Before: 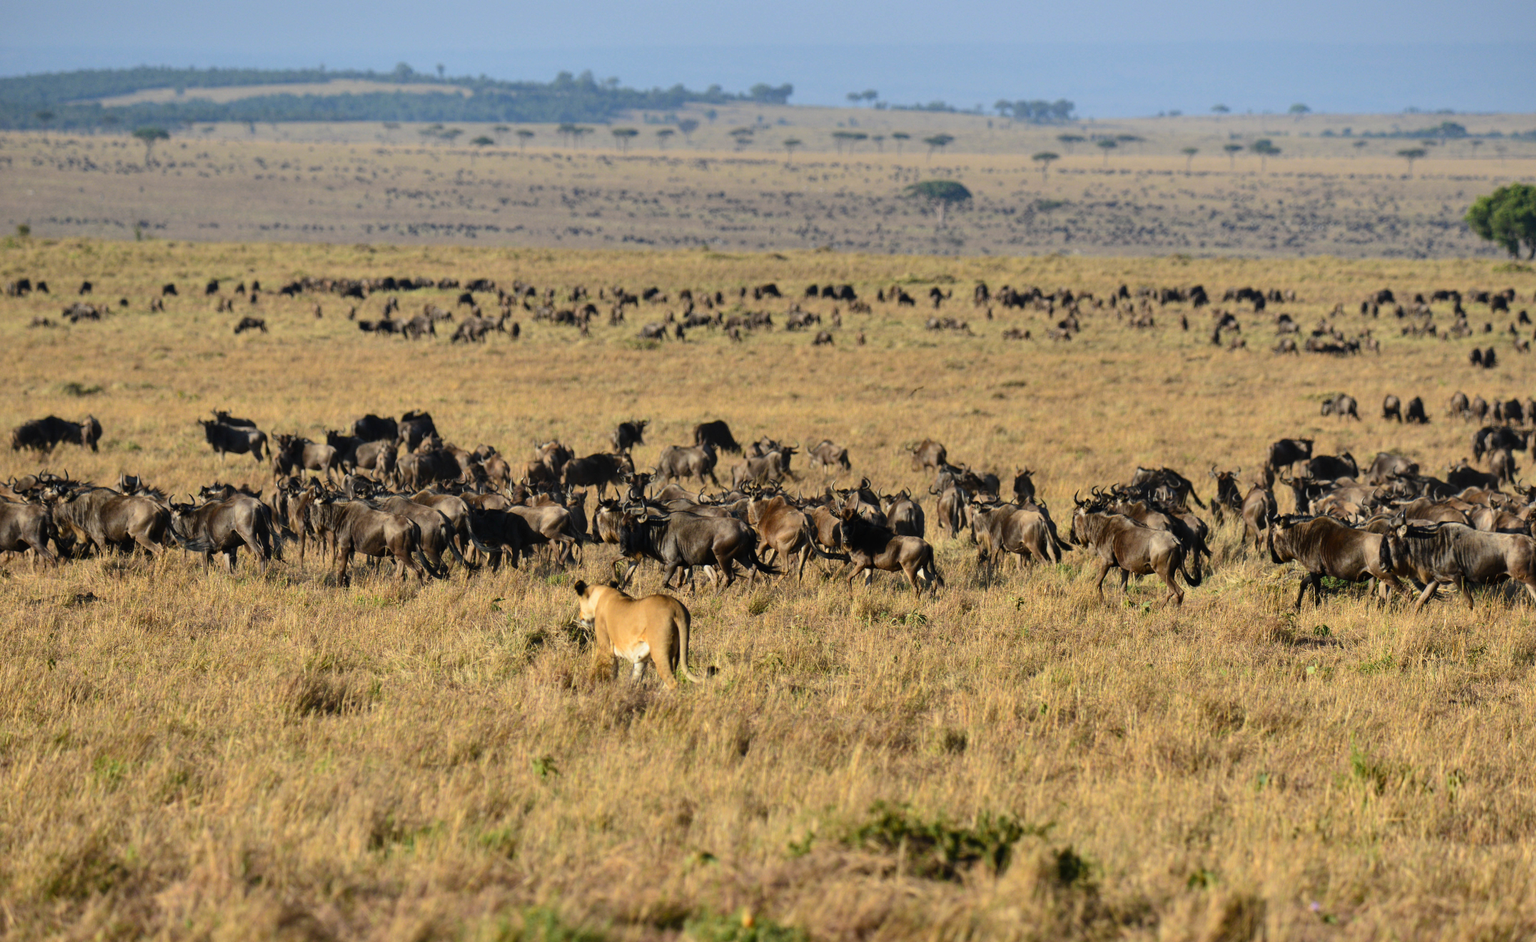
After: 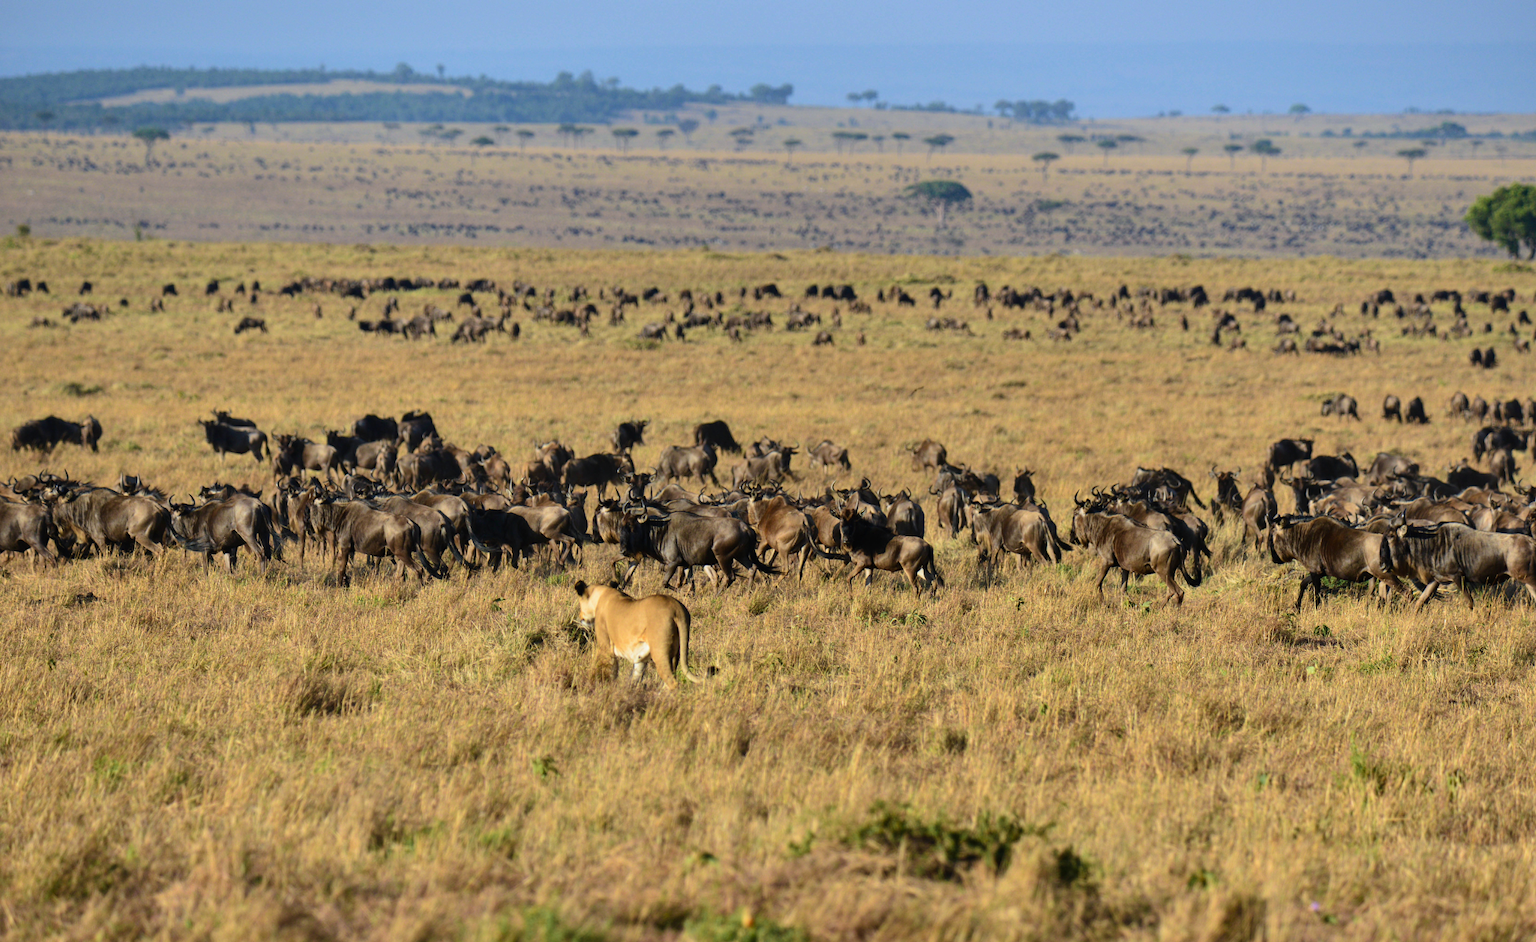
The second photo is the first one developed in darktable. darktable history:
white balance: red 0.983, blue 1.036
velvia: on, module defaults
